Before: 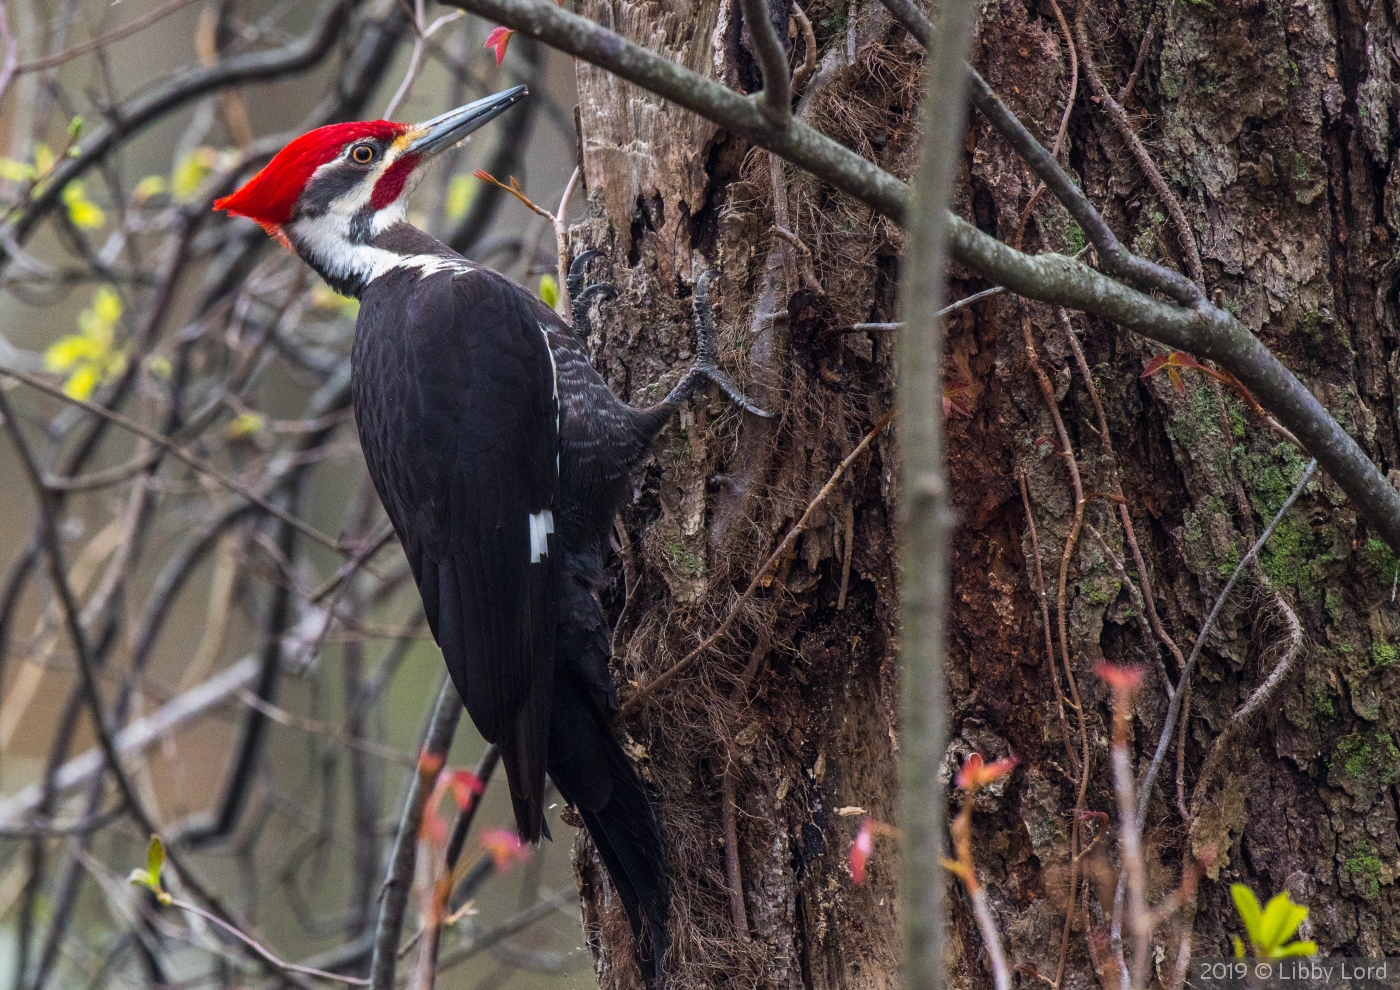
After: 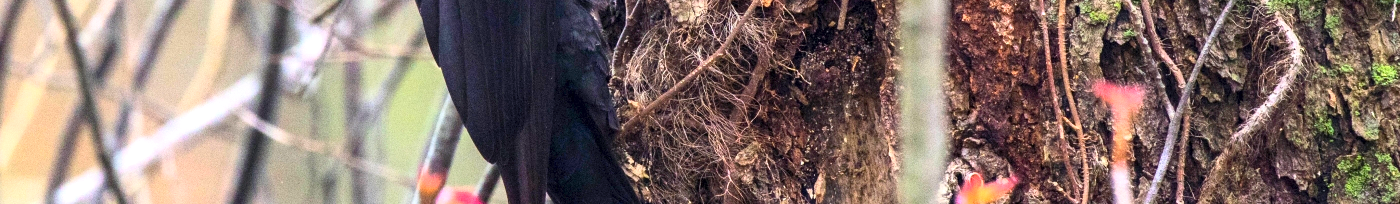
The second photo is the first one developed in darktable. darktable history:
crop and rotate: top 58.658%, bottom 20.73%
contrast brightness saturation: contrast 0.24, brightness 0.244, saturation 0.384
exposure: black level correction 0.001, exposure 1.12 EV, compensate highlight preservation false
